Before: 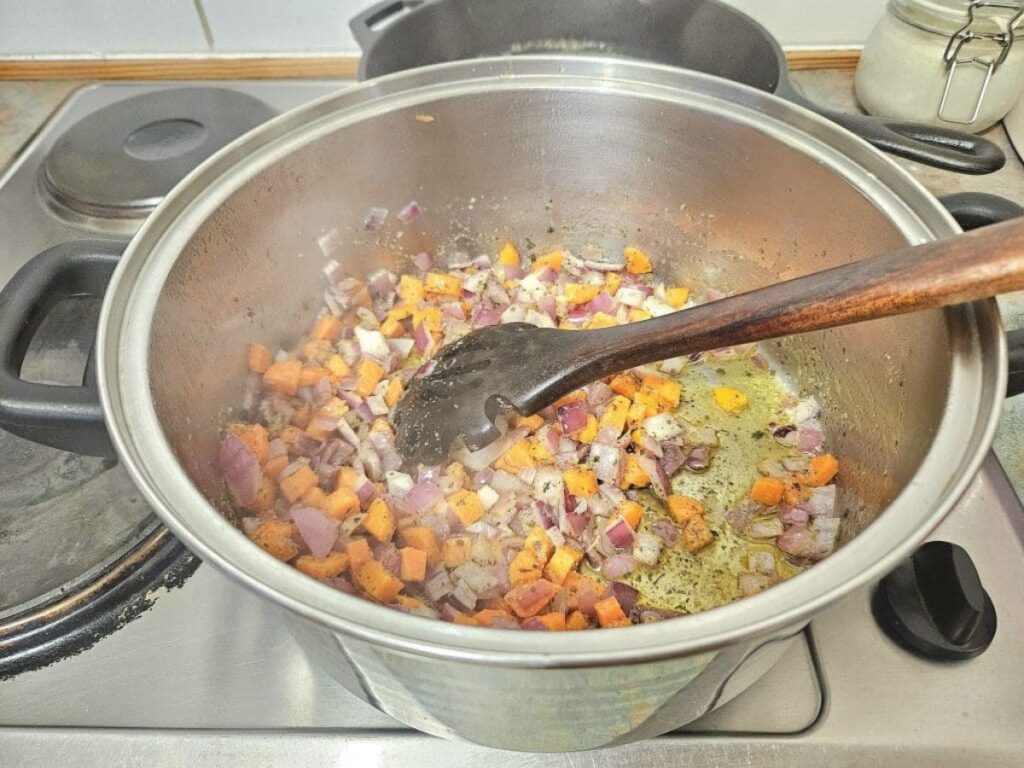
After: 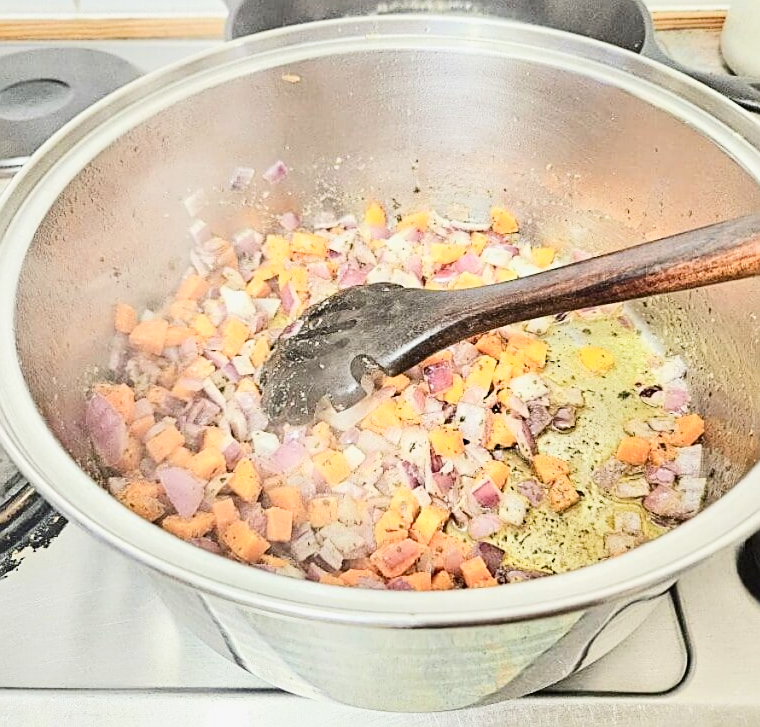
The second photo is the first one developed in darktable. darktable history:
contrast brightness saturation: contrast 0.272
filmic rgb: black relative exposure -7.87 EV, white relative exposure 4.26 EV, hardness 3.85
crop and rotate: left 13.181%, top 5.333%, right 12.573%
sharpen: amount 0.575
exposure: black level correction 0, exposure 0.693 EV, compensate highlight preservation false
